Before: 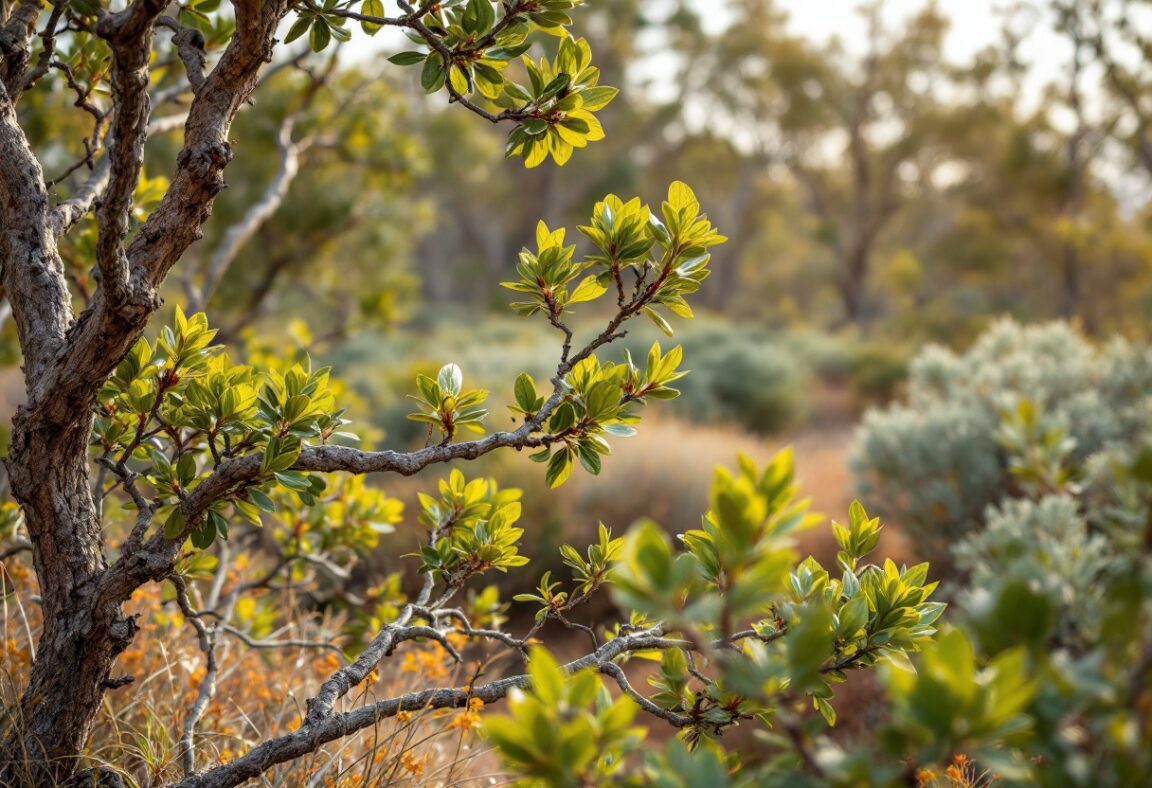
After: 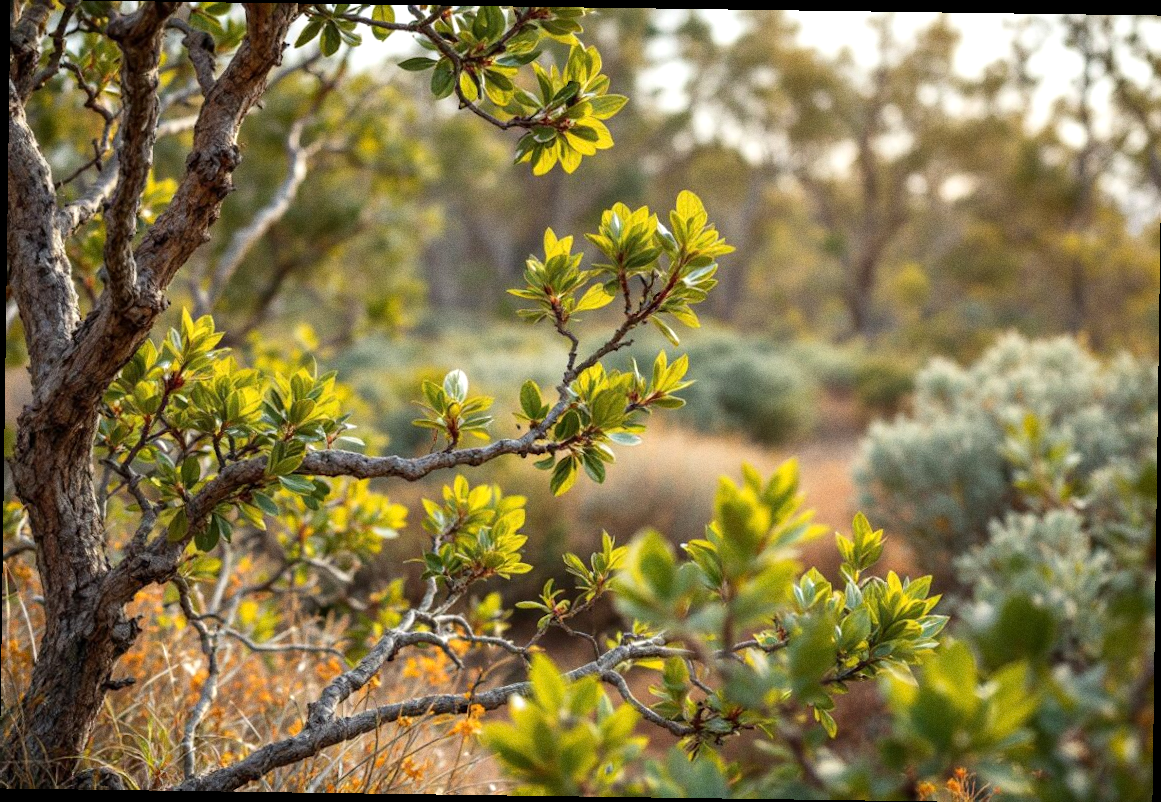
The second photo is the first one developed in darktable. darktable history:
rotate and perspective: rotation 0.8°, automatic cropping off
exposure: exposure 0.2 EV, compensate highlight preservation false
grain: on, module defaults
